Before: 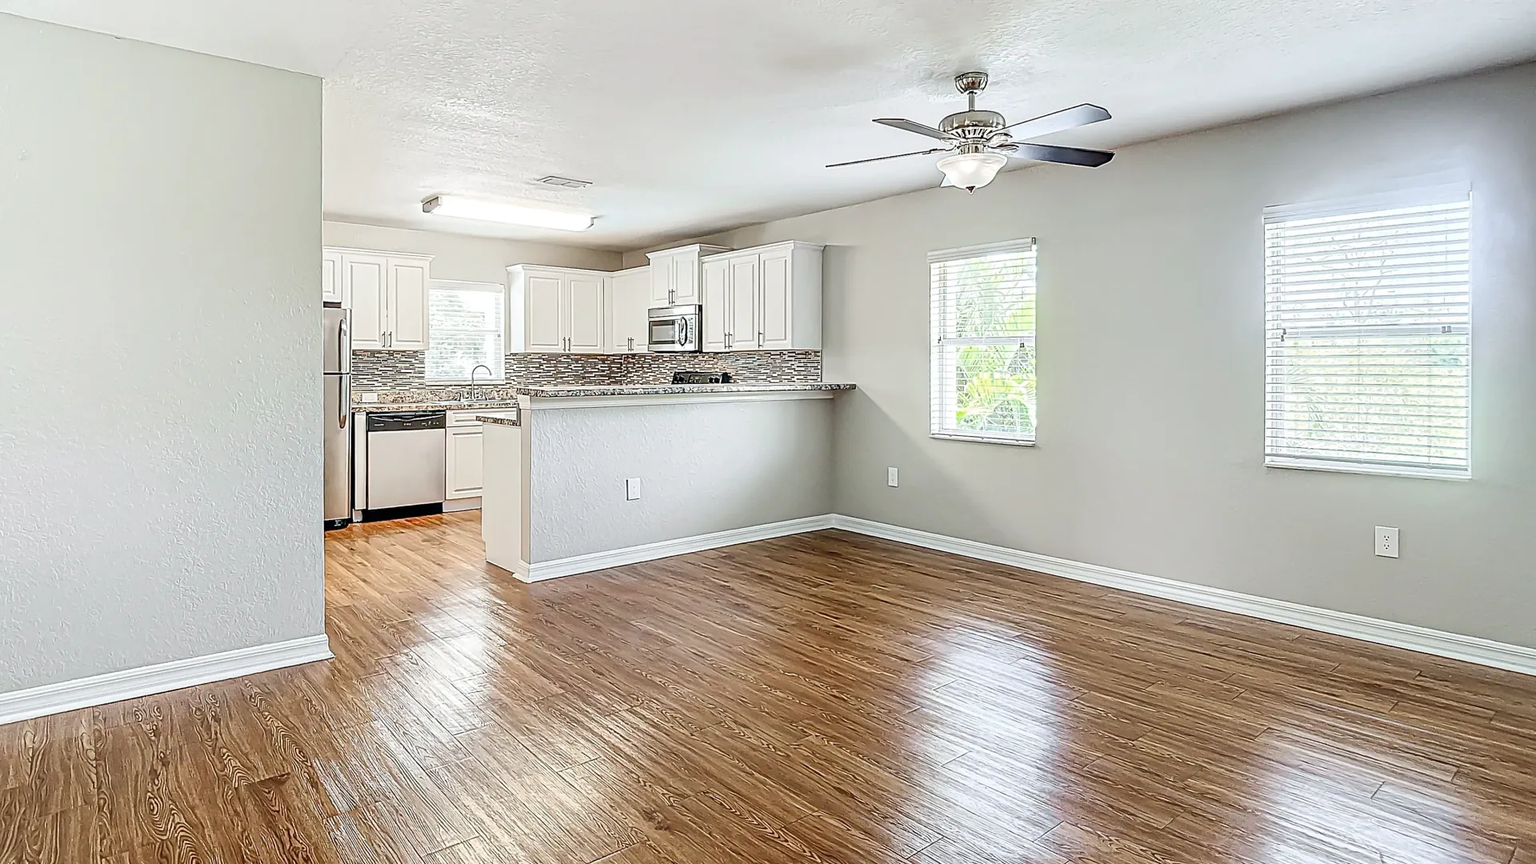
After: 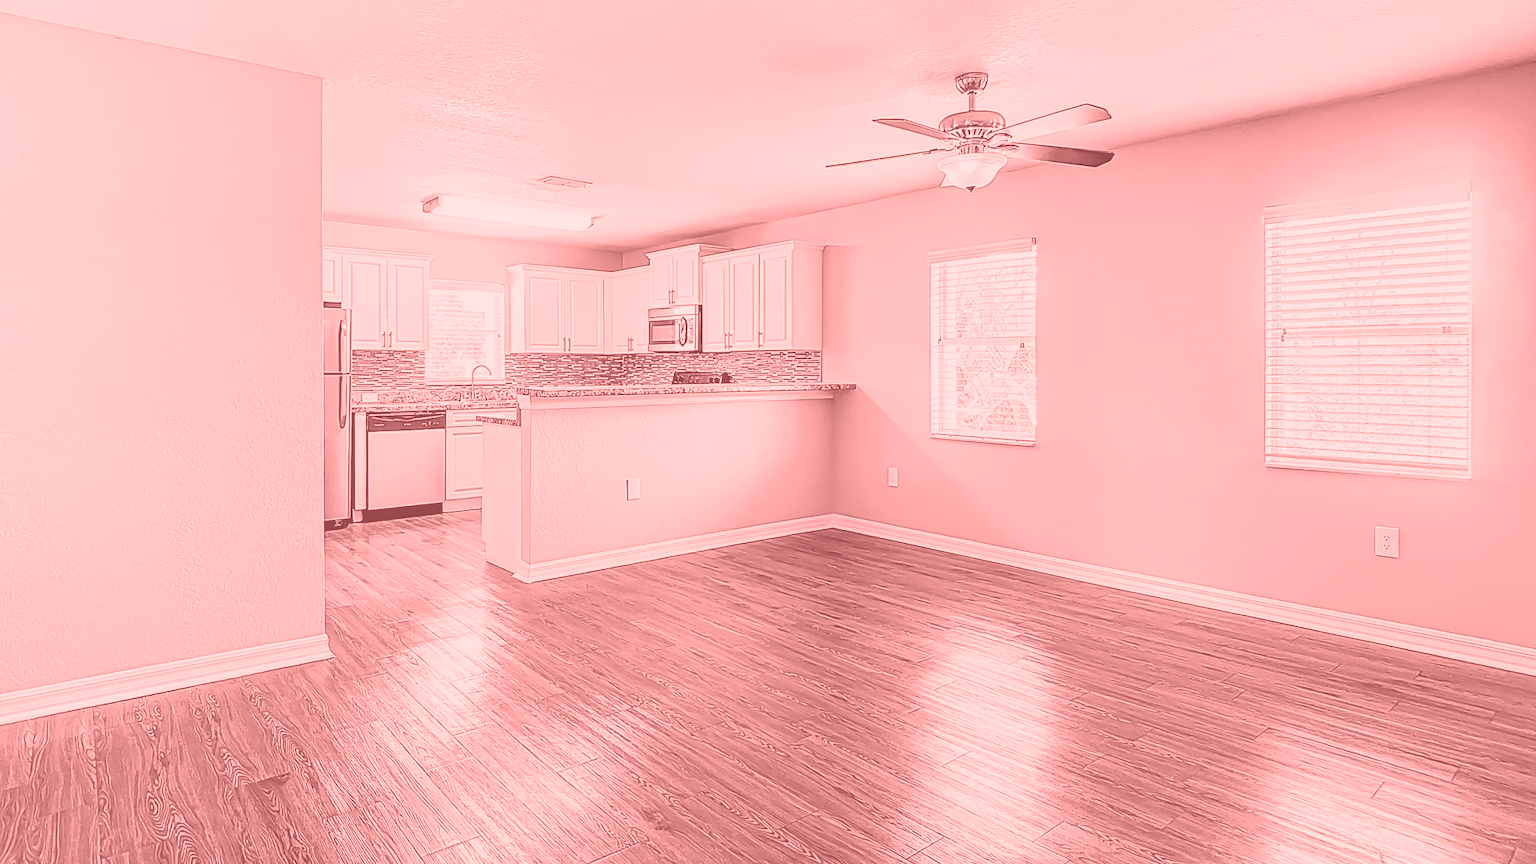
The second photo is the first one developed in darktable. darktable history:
color balance rgb: shadows lift › luminance -21.66%, shadows lift › chroma 6.57%, shadows lift › hue 270°, power › chroma 0.68%, power › hue 60°, highlights gain › luminance 6.08%, highlights gain › chroma 1.33%, highlights gain › hue 90°, global offset › luminance -0.87%, perceptual saturation grading › global saturation 26.86%, perceptual saturation grading › highlights -28.39%, perceptual saturation grading › mid-tones 15.22%, perceptual saturation grading › shadows 33.98%, perceptual brilliance grading › highlights 10%, perceptual brilliance grading › mid-tones 5%
colorize: saturation 51%, source mix 50.67%, lightness 50.67%
